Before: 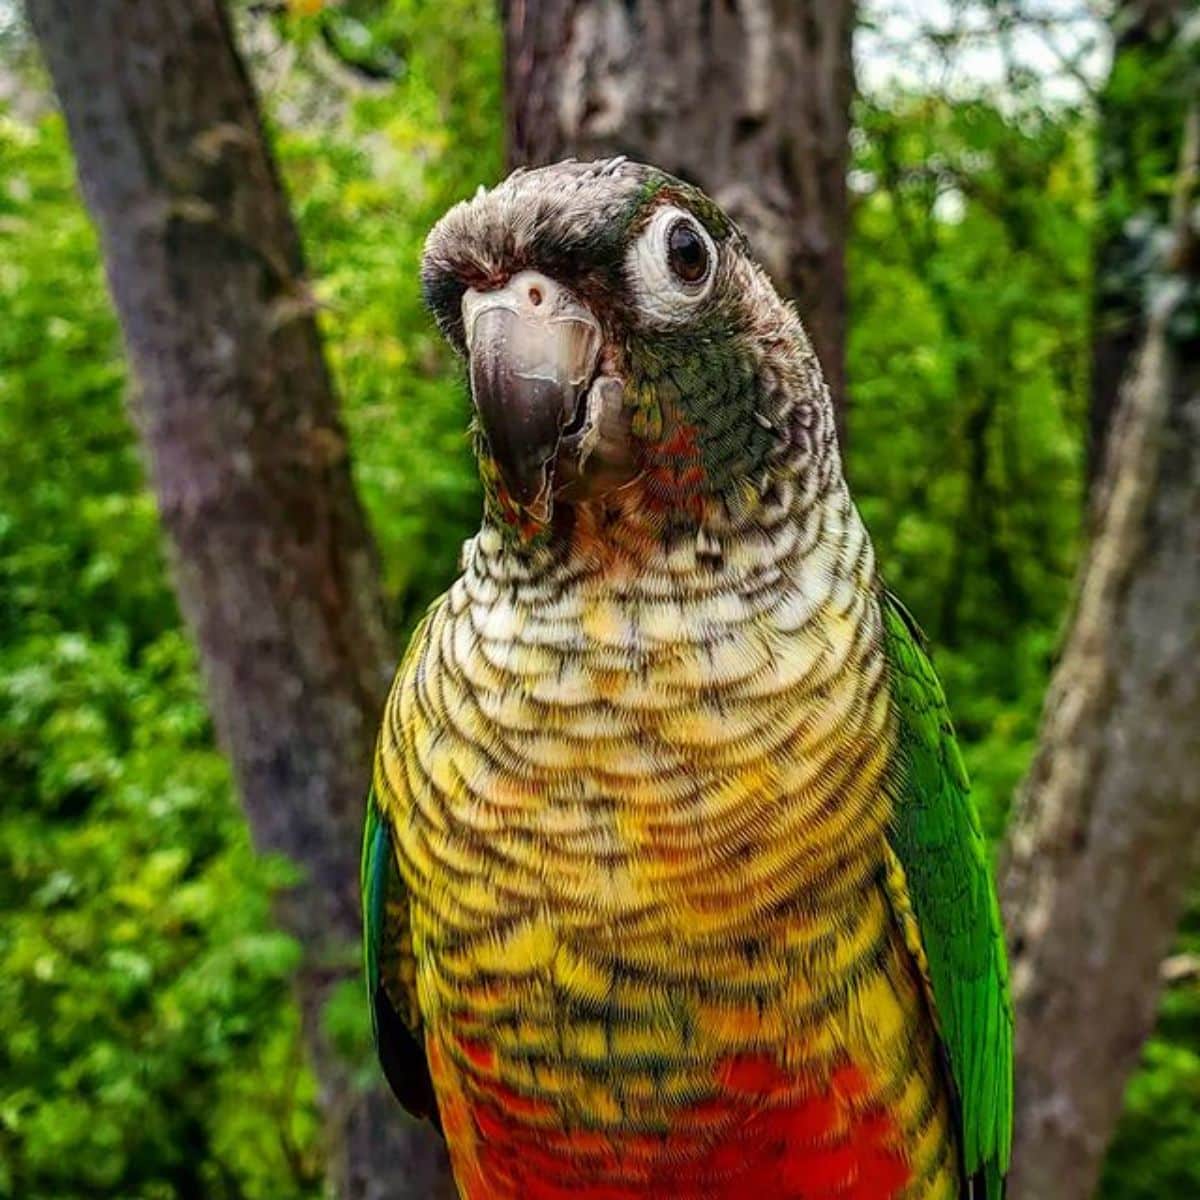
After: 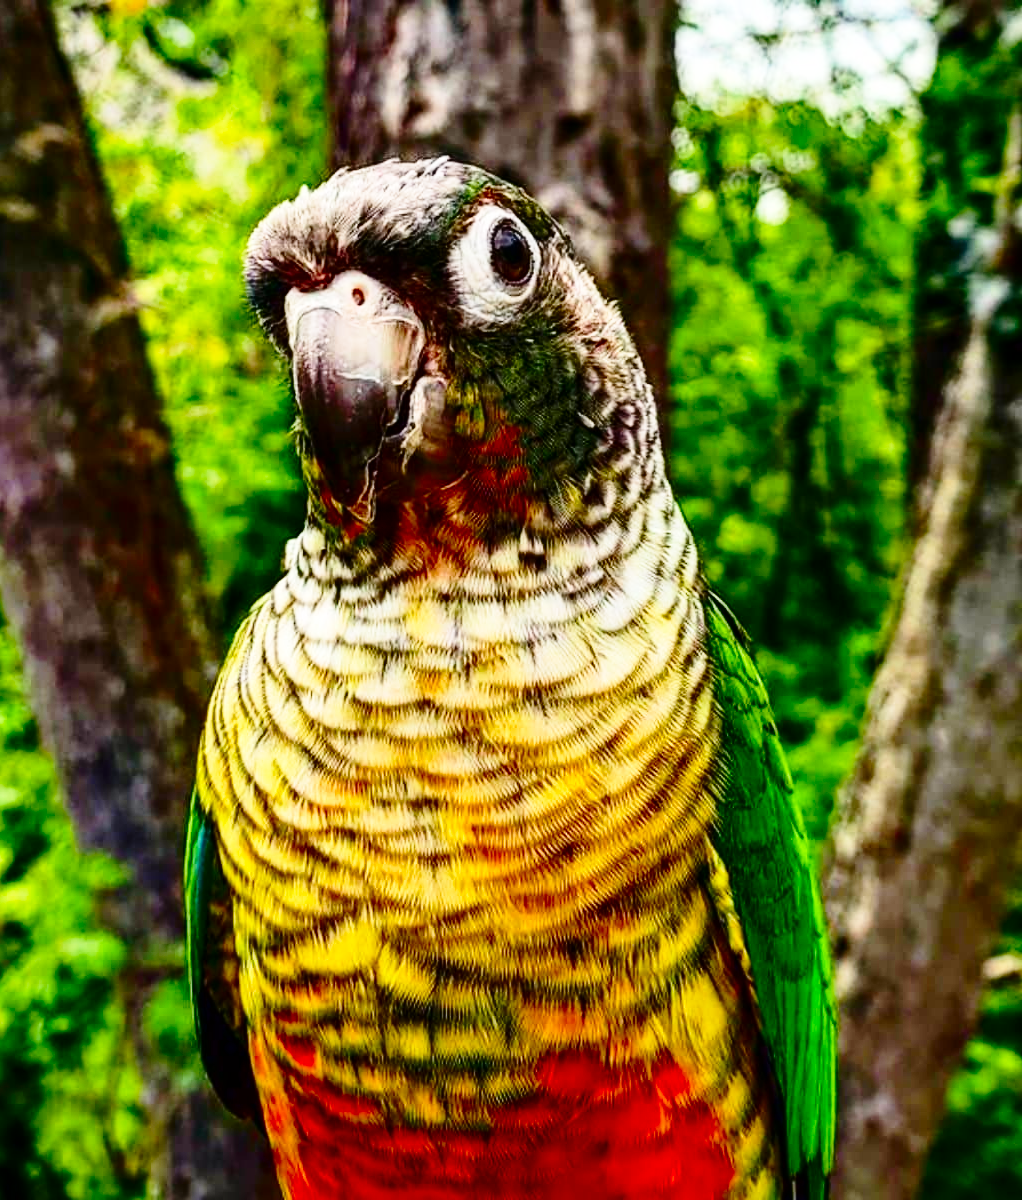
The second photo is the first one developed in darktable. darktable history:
crop and rotate: left 14.762%
base curve: curves: ch0 [(0, 0) (0.028, 0.03) (0.121, 0.232) (0.46, 0.748) (0.859, 0.968) (1, 1)], preserve colors none
contrast brightness saturation: contrast 0.188, brightness -0.107, saturation 0.212
